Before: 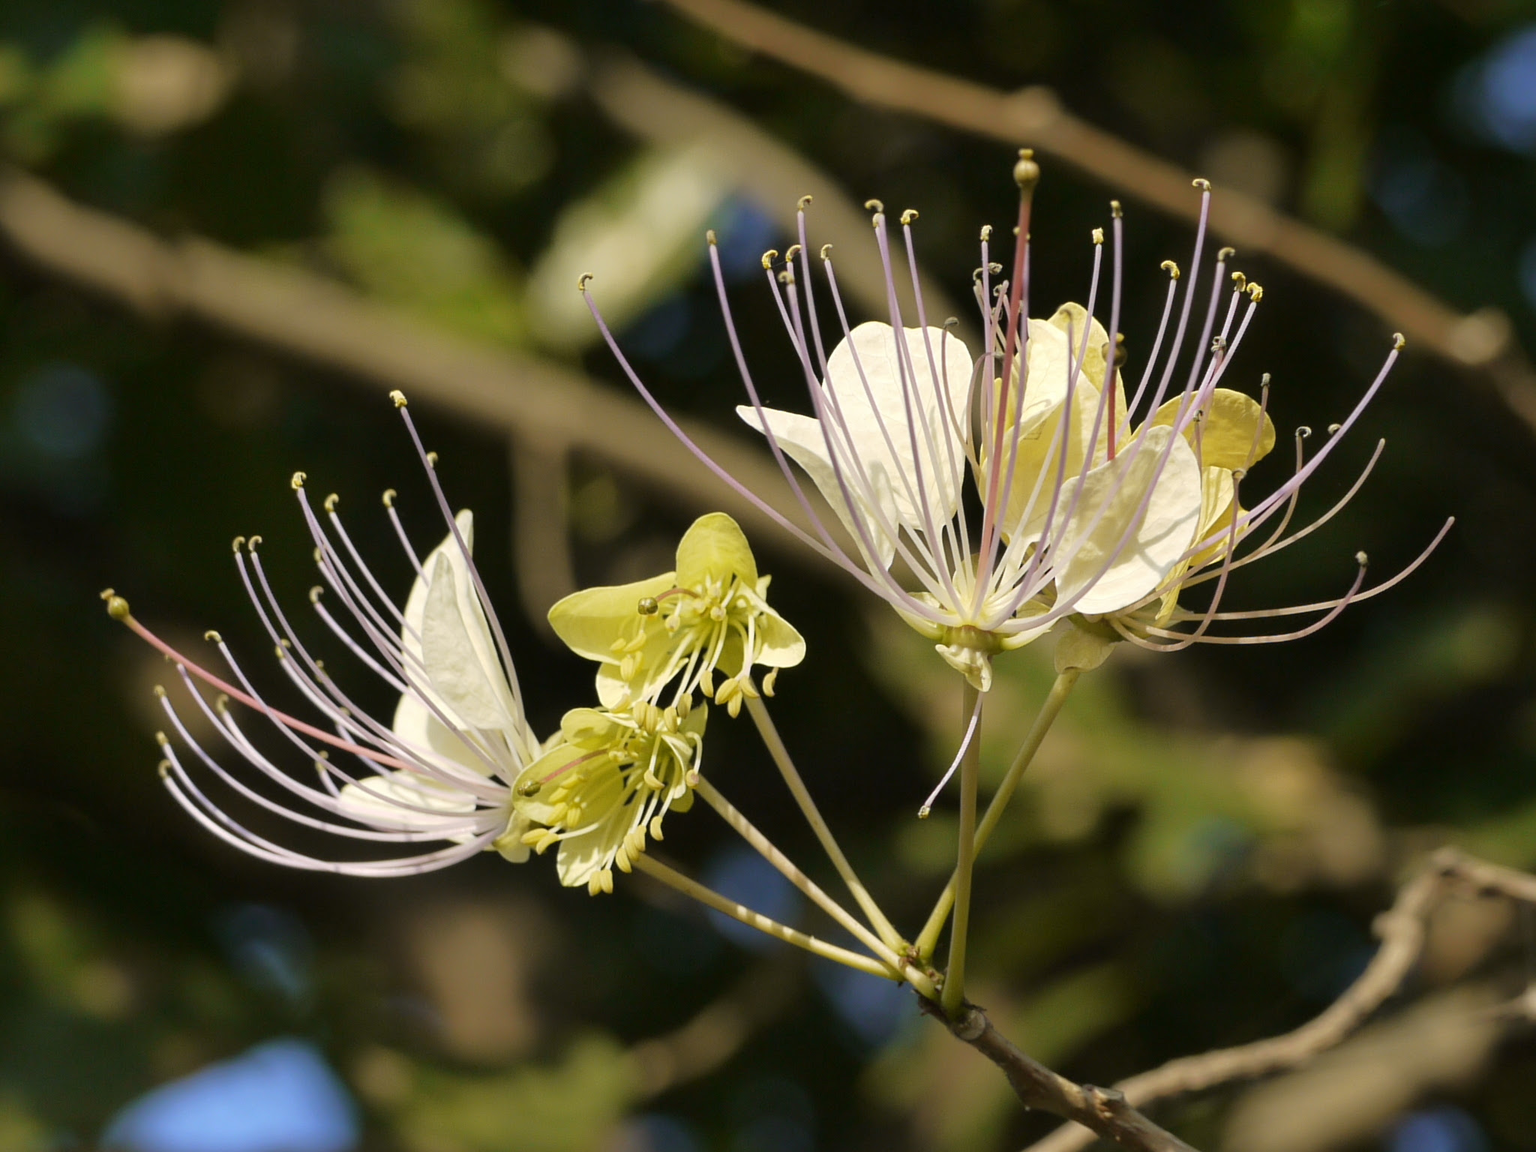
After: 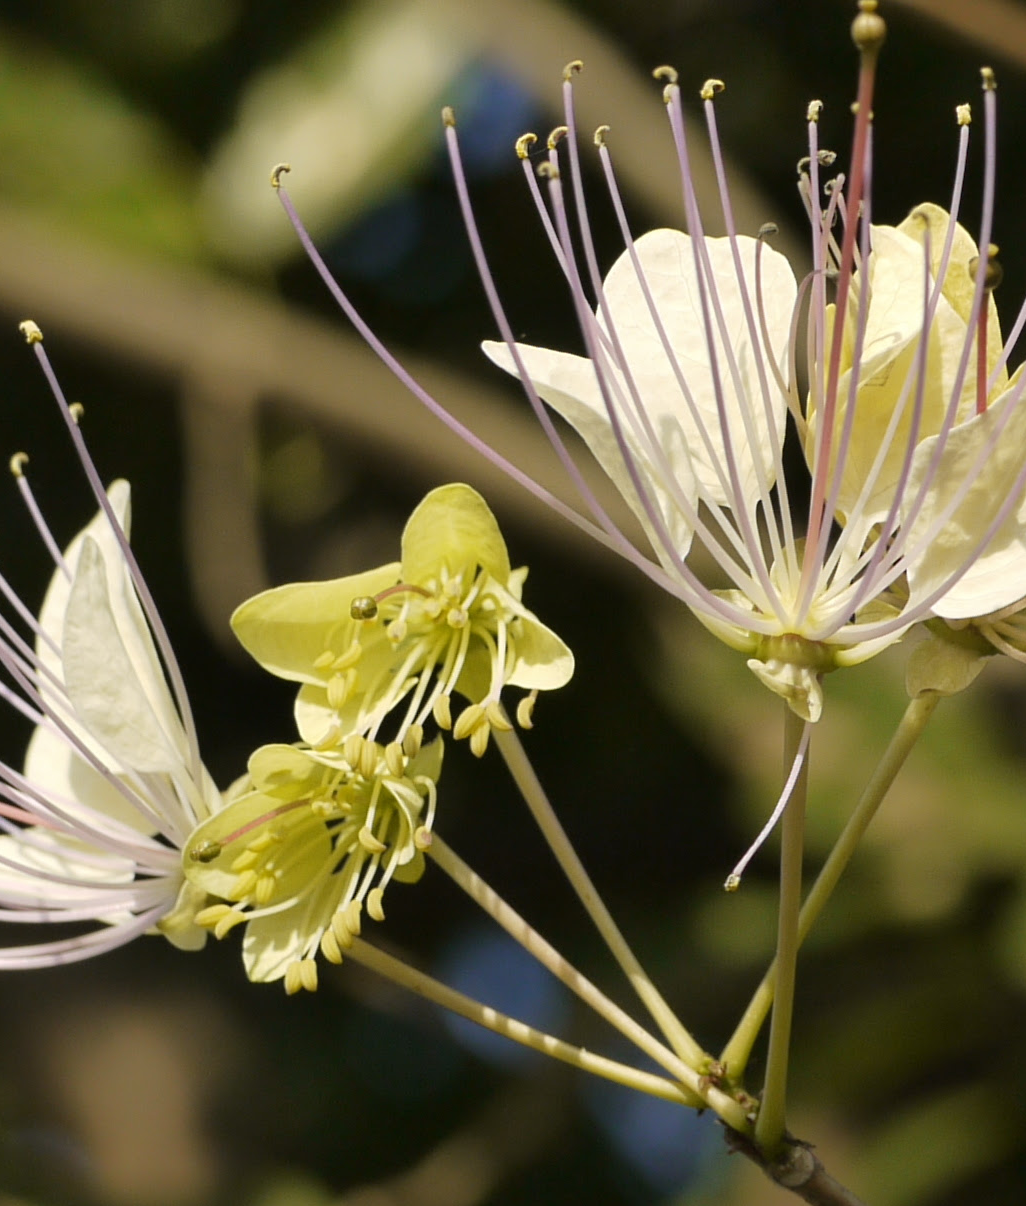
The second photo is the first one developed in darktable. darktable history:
crop and rotate: angle 0.019°, left 24.452%, top 13.079%, right 25.431%, bottom 8.429%
